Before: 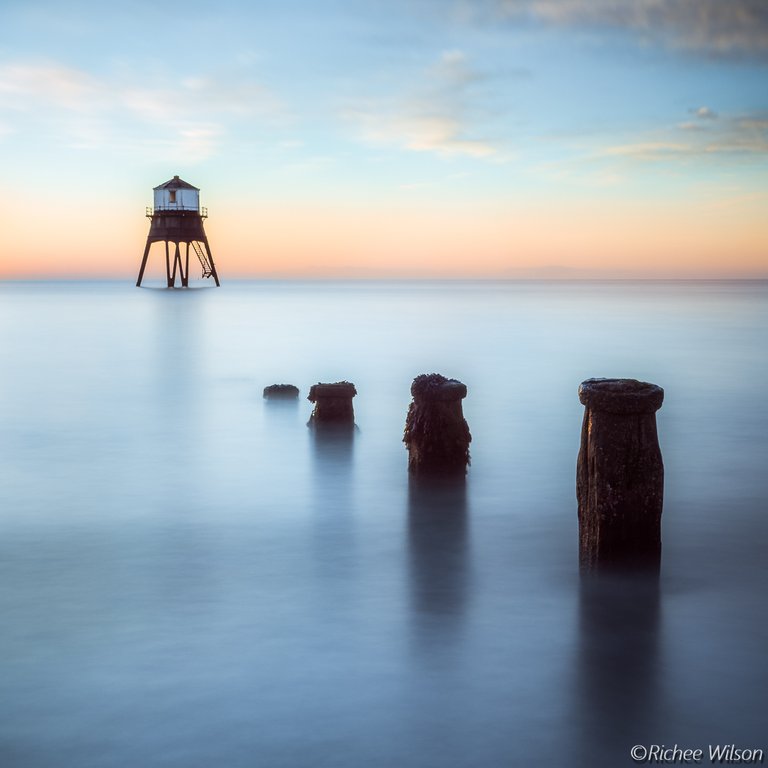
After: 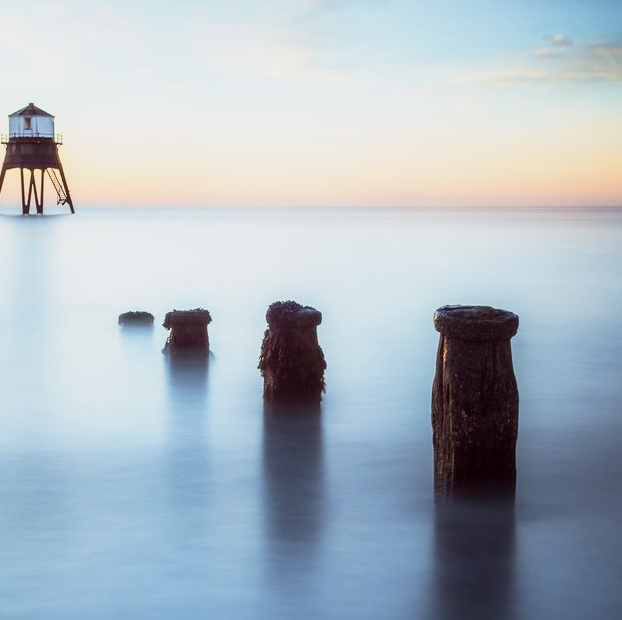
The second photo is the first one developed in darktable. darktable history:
base curve: curves: ch0 [(0, 0) (0.088, 0.125) (0.176, 0.251) (0.354, 0.501) (0.613, 0.749) (1, 0.877)], preserve colors none
crop: left 18.897%, top 9.618%, right 0%, bottom 9.599%
